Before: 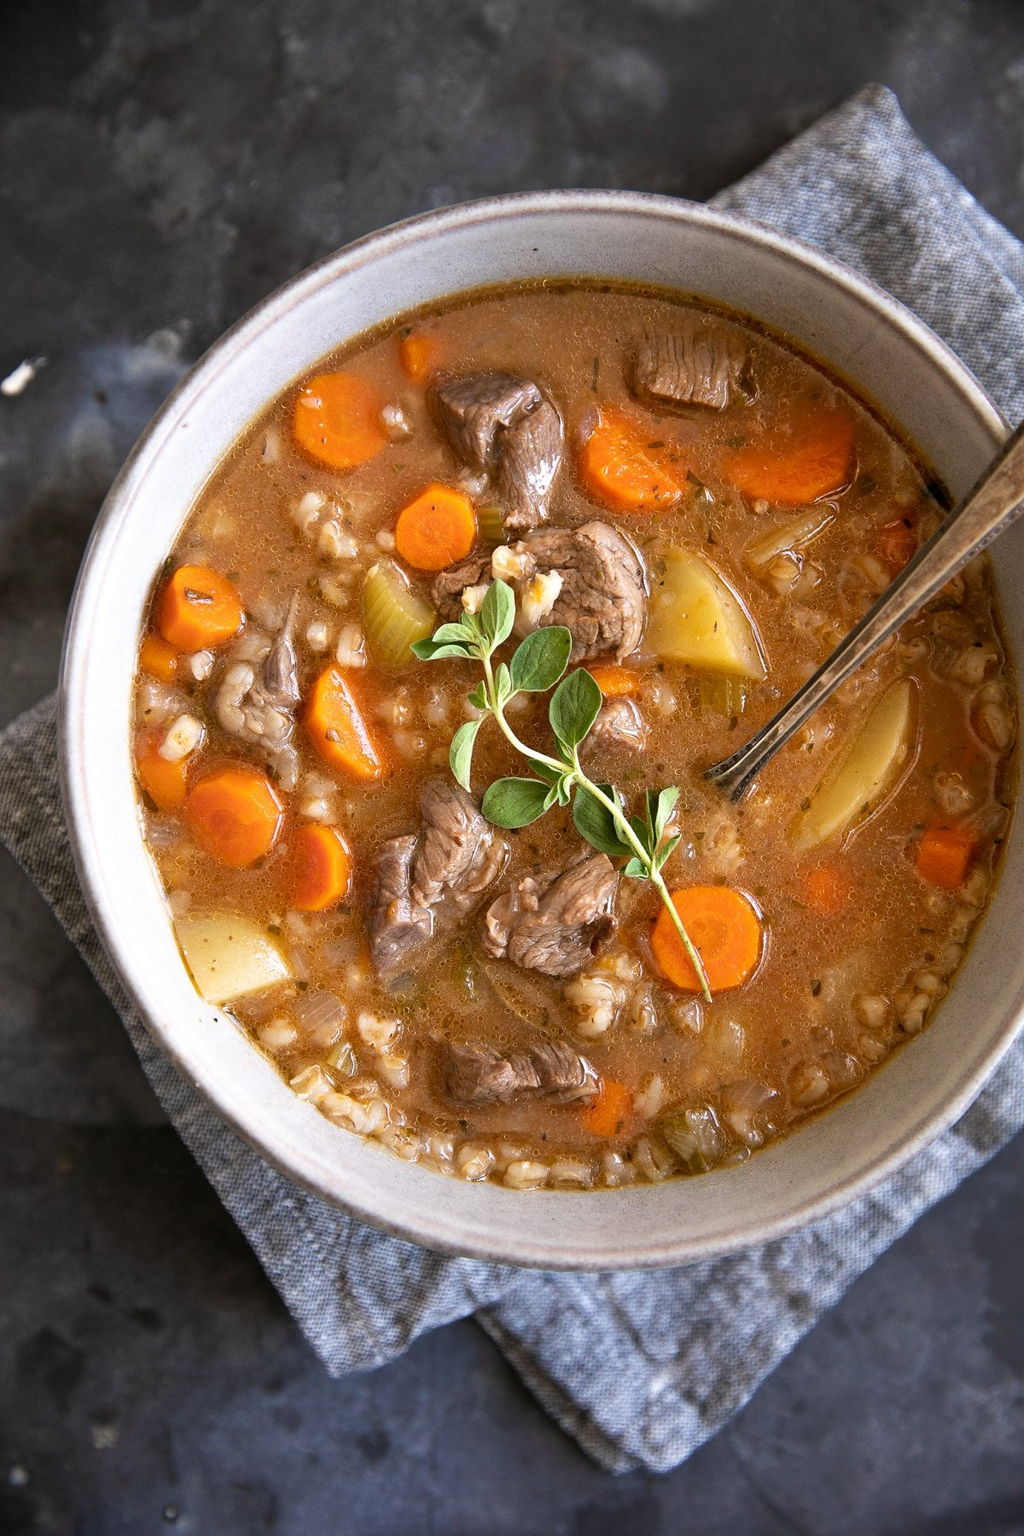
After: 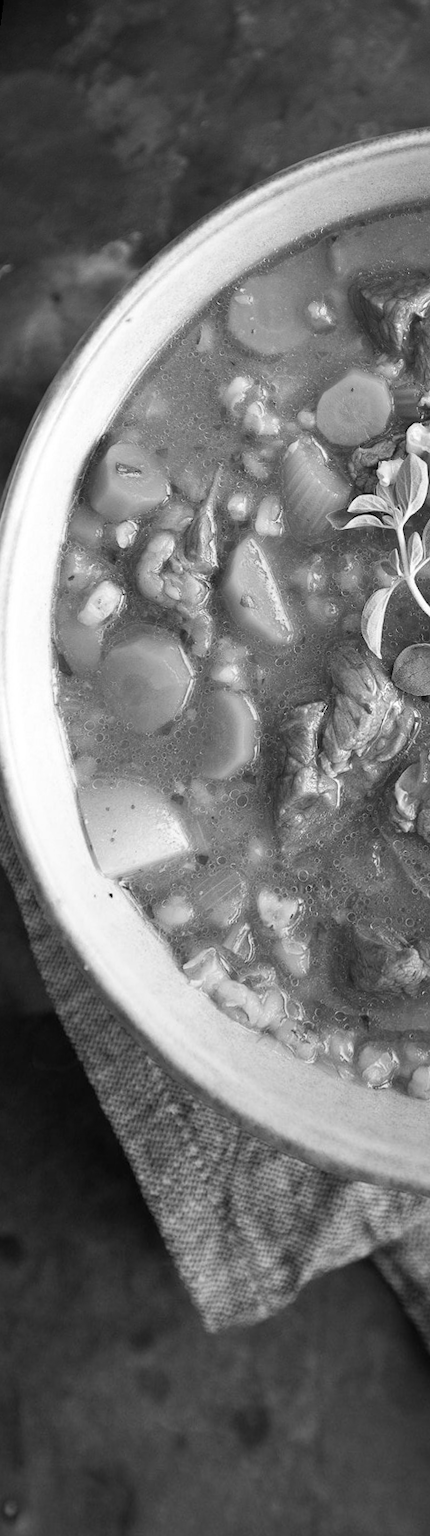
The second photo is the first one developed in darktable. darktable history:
monochrome: on, module defaults
graduated density: rotation -180°, offset 24.95
shadows and highlights: shadows 25, highlights -25
rotate and perspective: rotation 0.72°, lens shift (vertical) -0.352, lens shift (horizontal) -0.051, crop left 0.152, crop right 0.859, crop top 0.019, crop bottom 0.964
crop and rotate: left 0%, top 0%, right 50.845%
